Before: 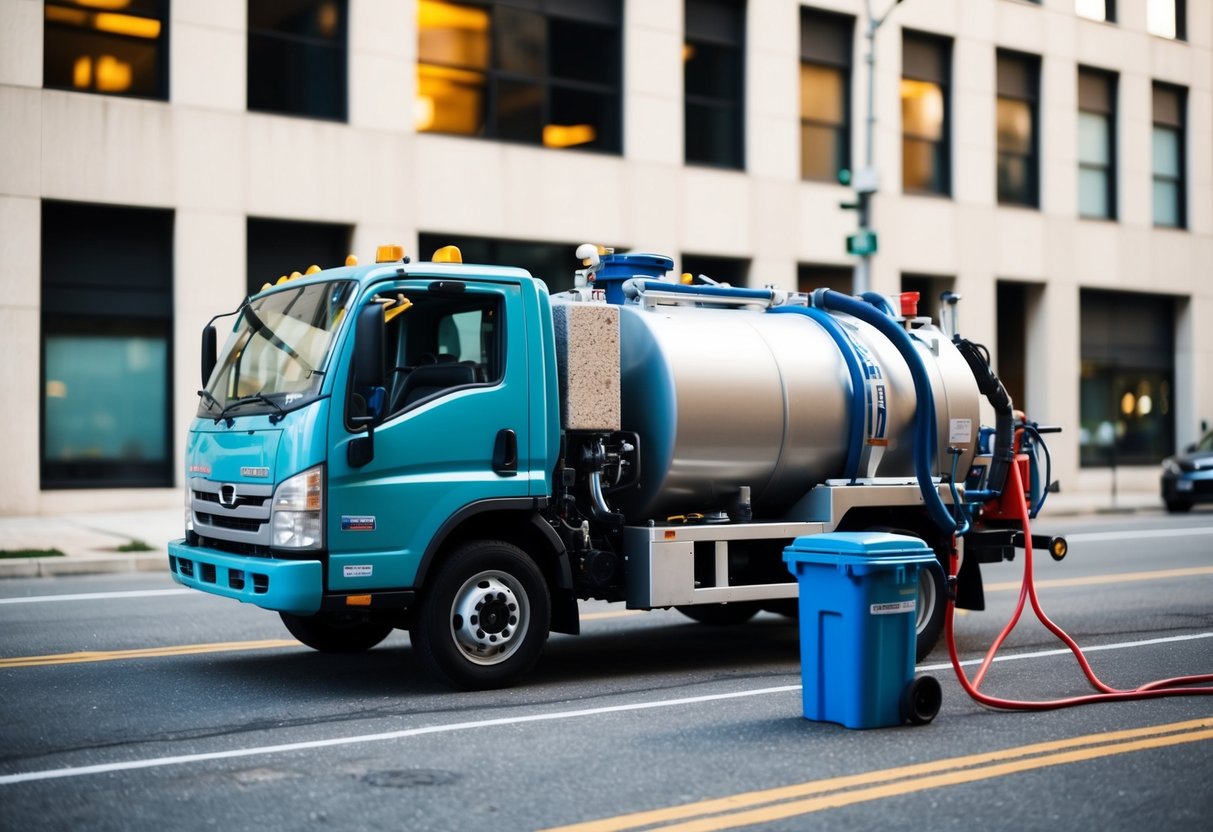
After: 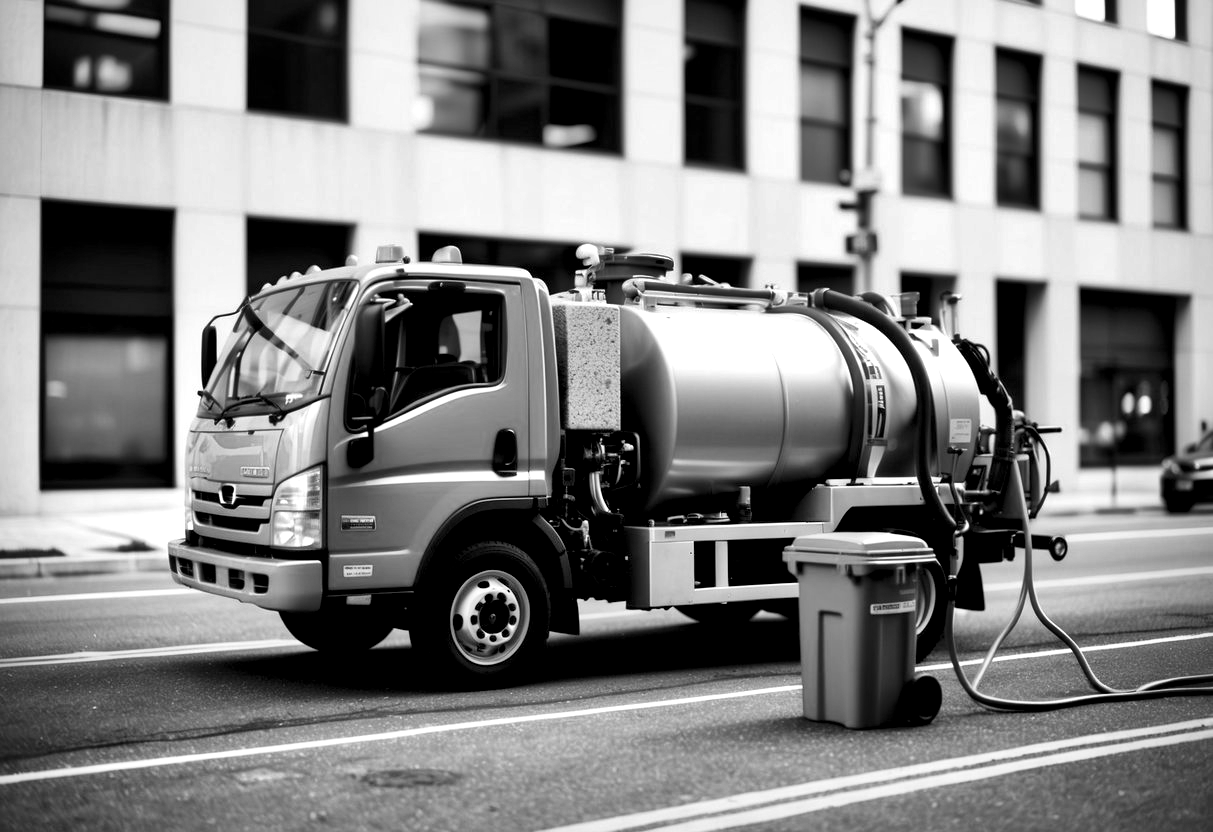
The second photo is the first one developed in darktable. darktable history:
shadows and highlights: soften with gaussian
local contrast: mode bilateral grid, contrast 44, coarseness 69, detail 214%, midtone range 0.2
monochrome: on, module defaults
